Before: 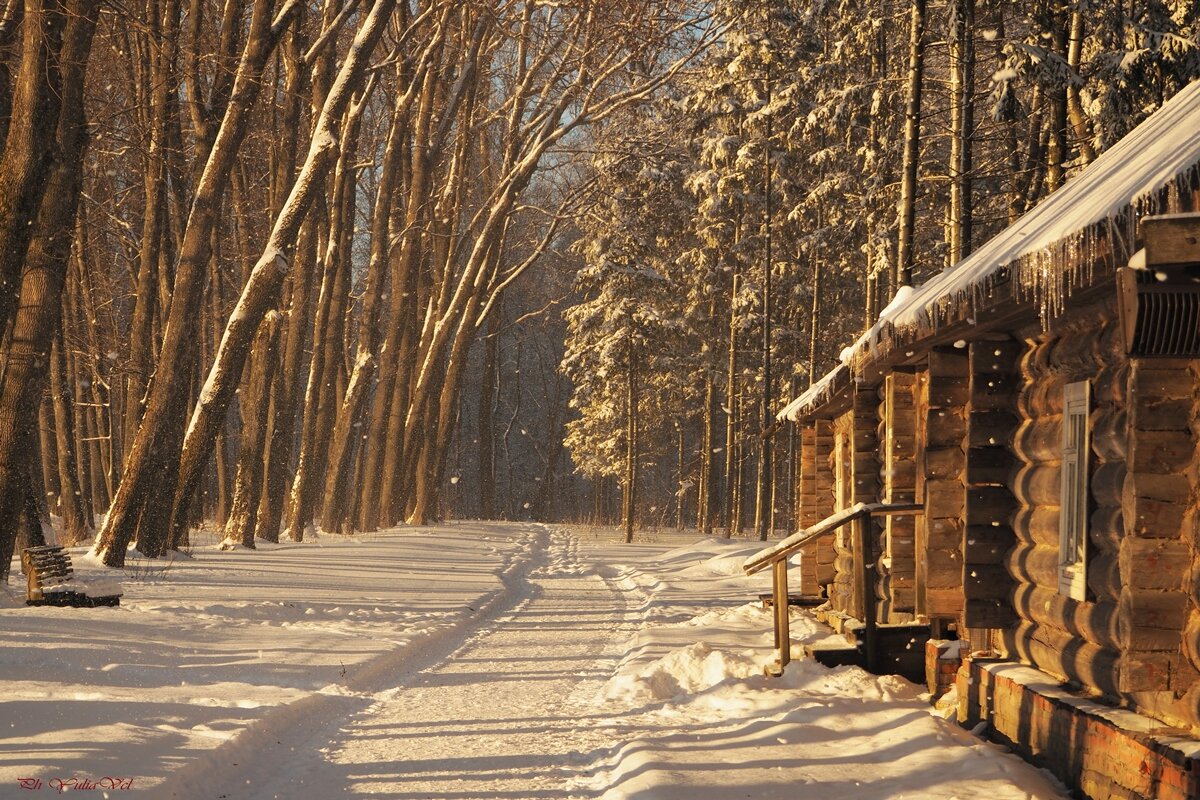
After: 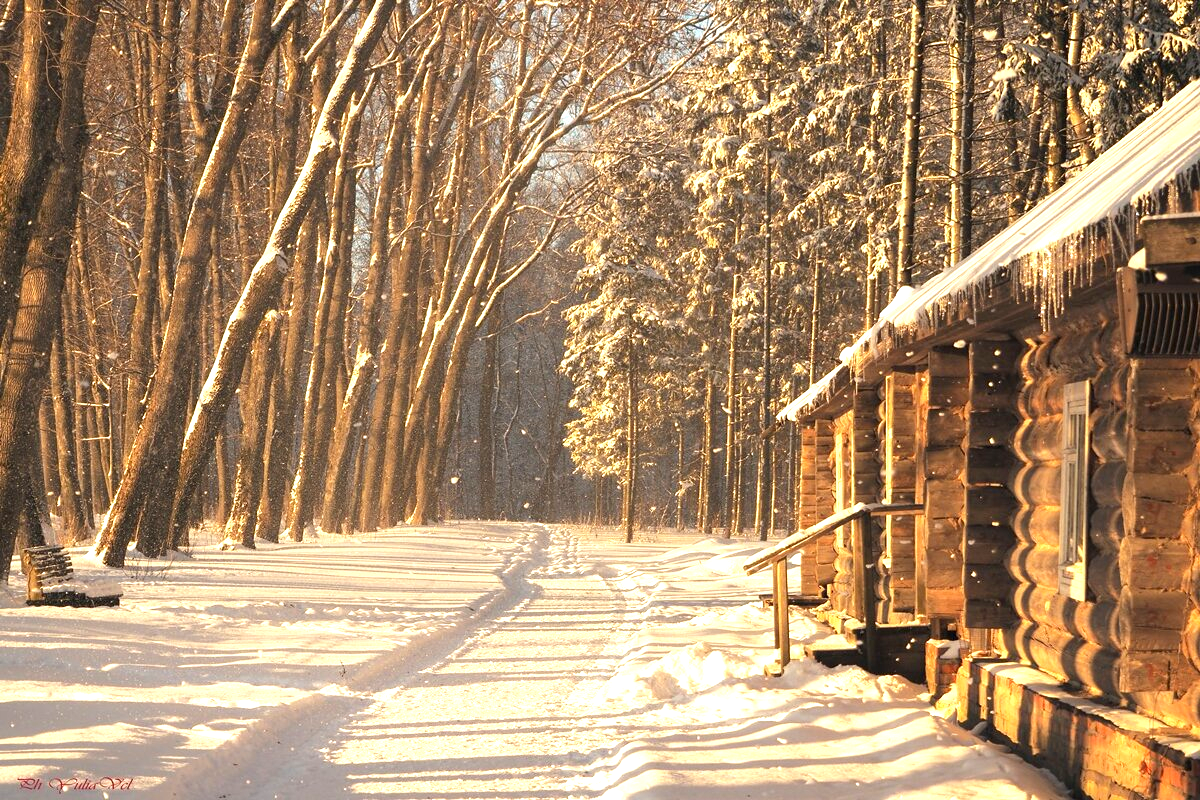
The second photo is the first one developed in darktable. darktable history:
exposure: exposure 1.152 EV, compensate exposure bias true, compensate highlight preservation false
